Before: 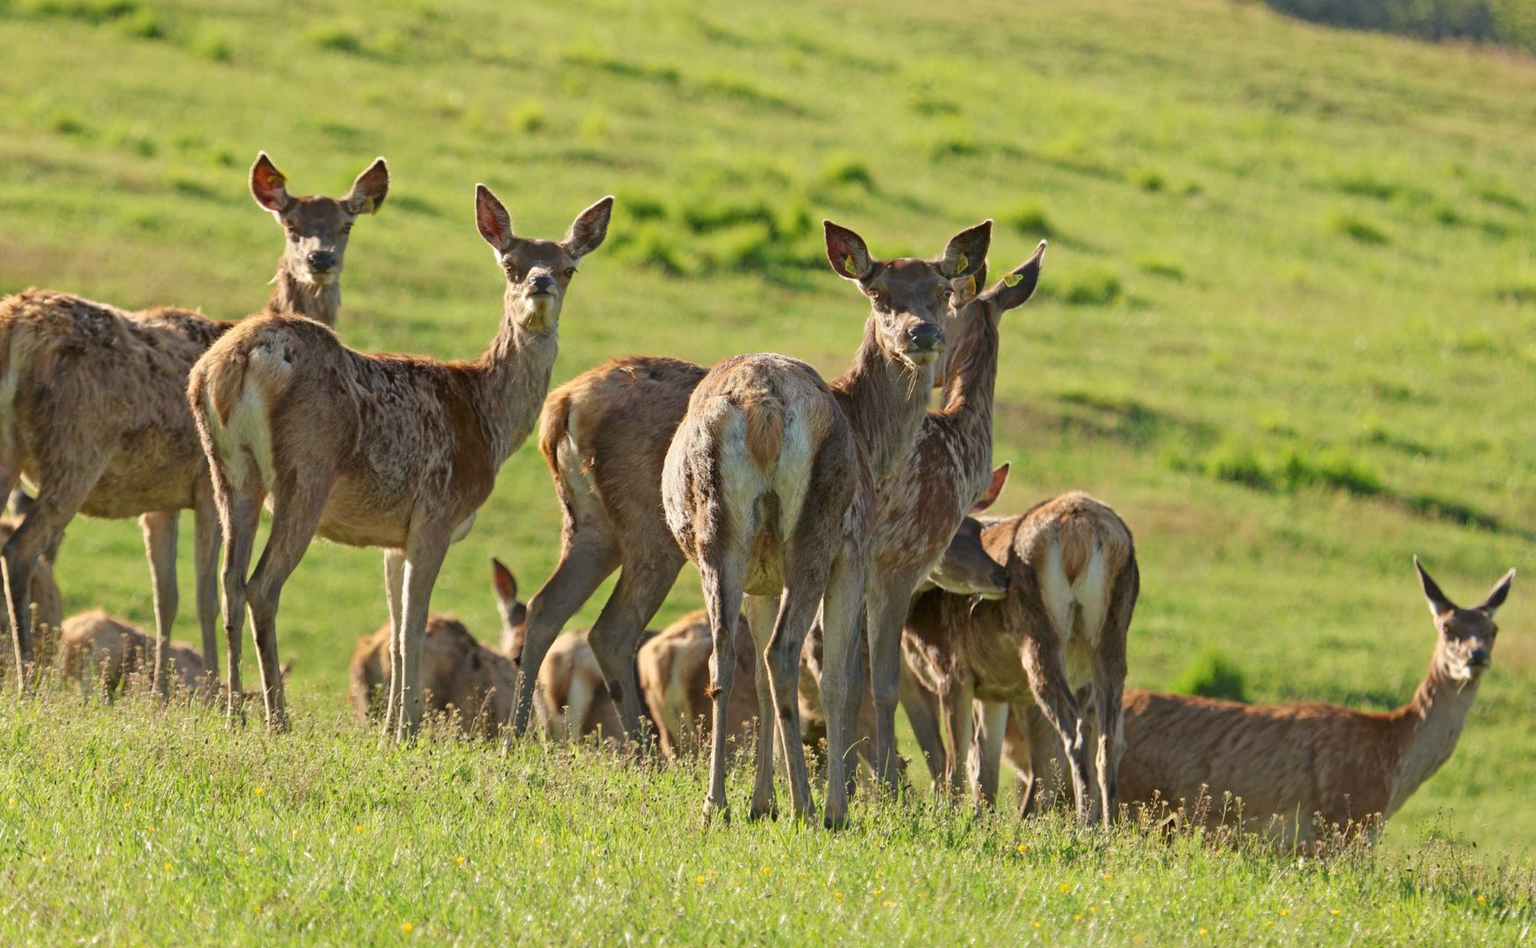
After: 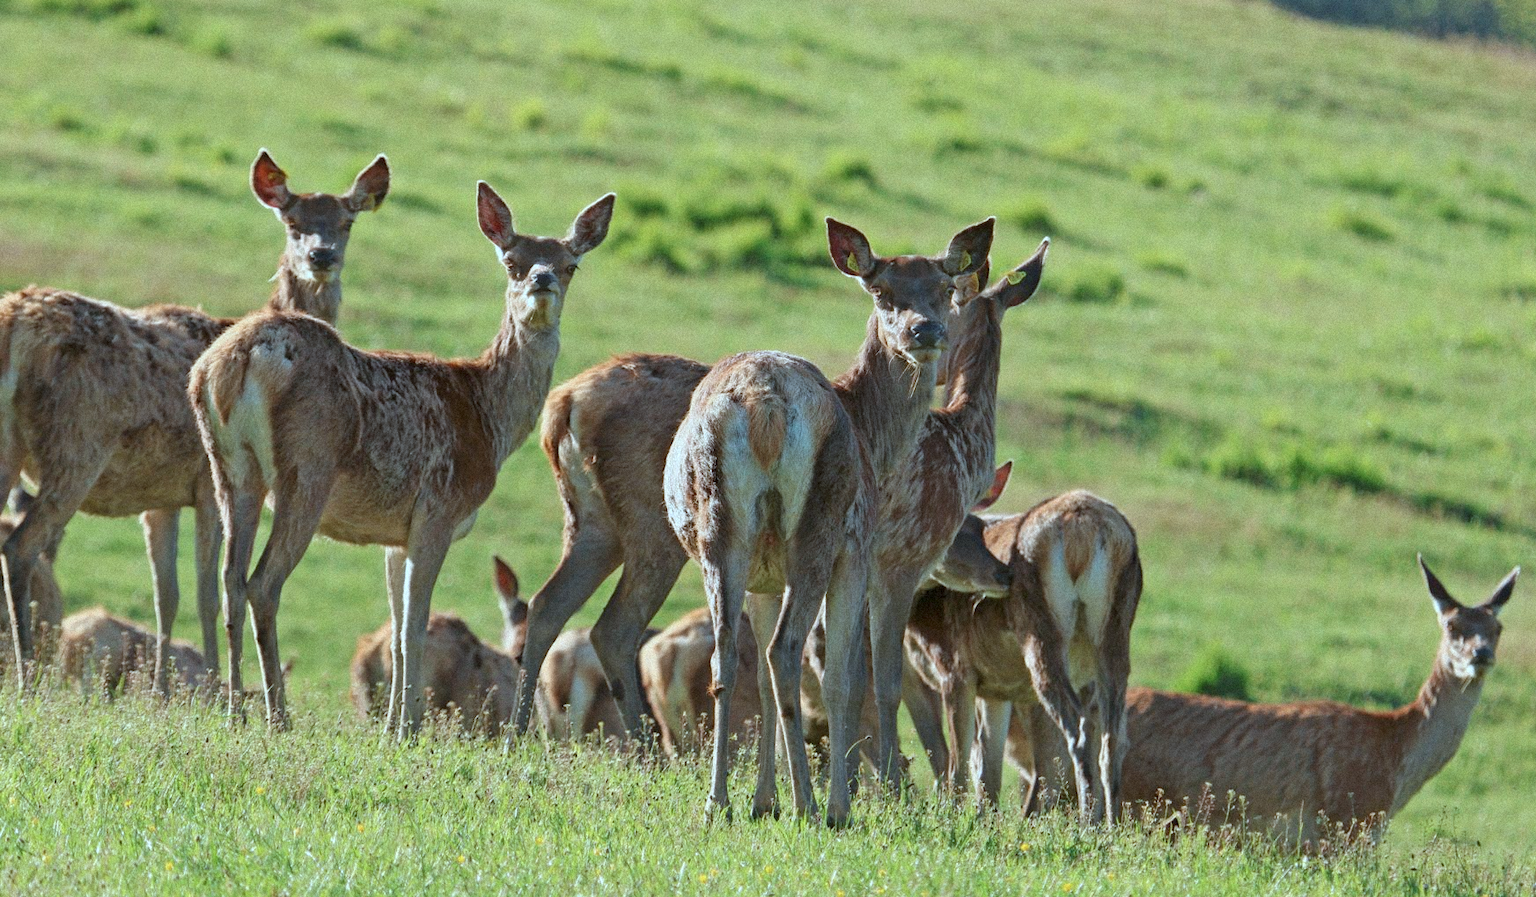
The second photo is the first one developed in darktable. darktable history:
crop: top 0.448%, right 0.264%, bottom 5.045%
color correction: highlights a* -9.73, highlights b* -21.22
grain: mid-tones bias 0%
